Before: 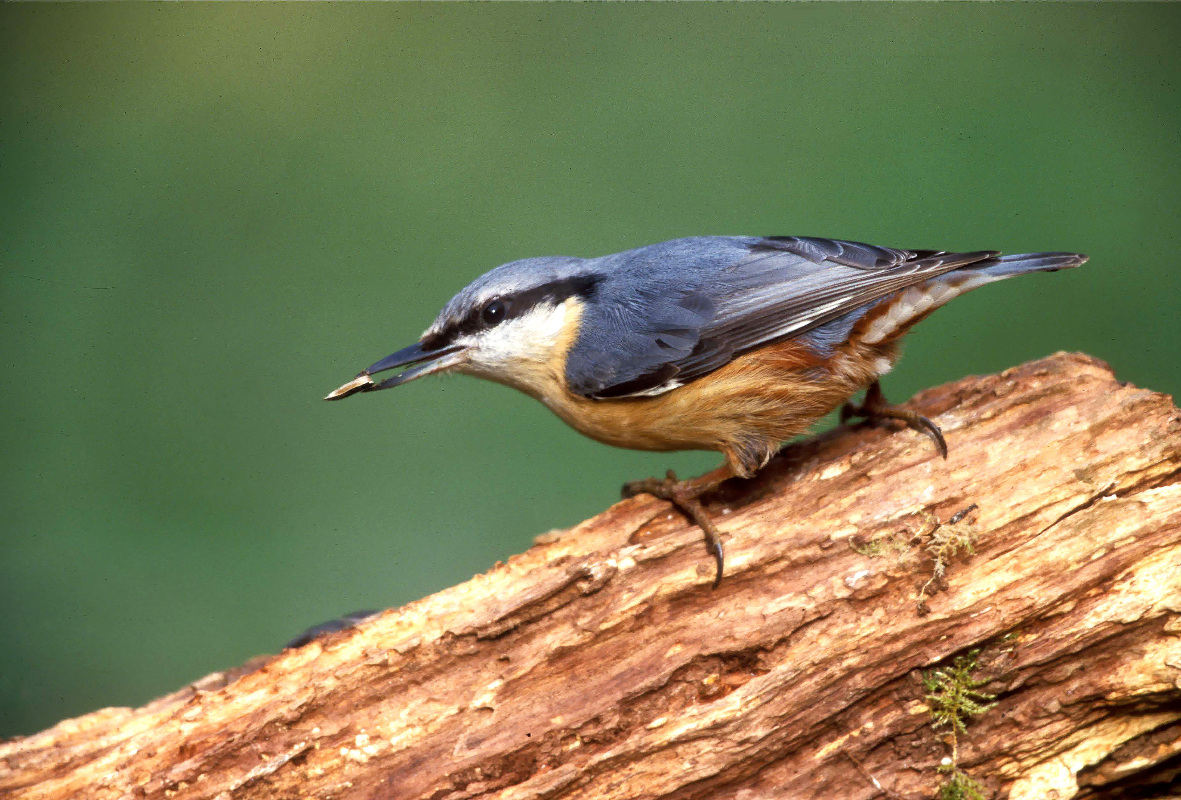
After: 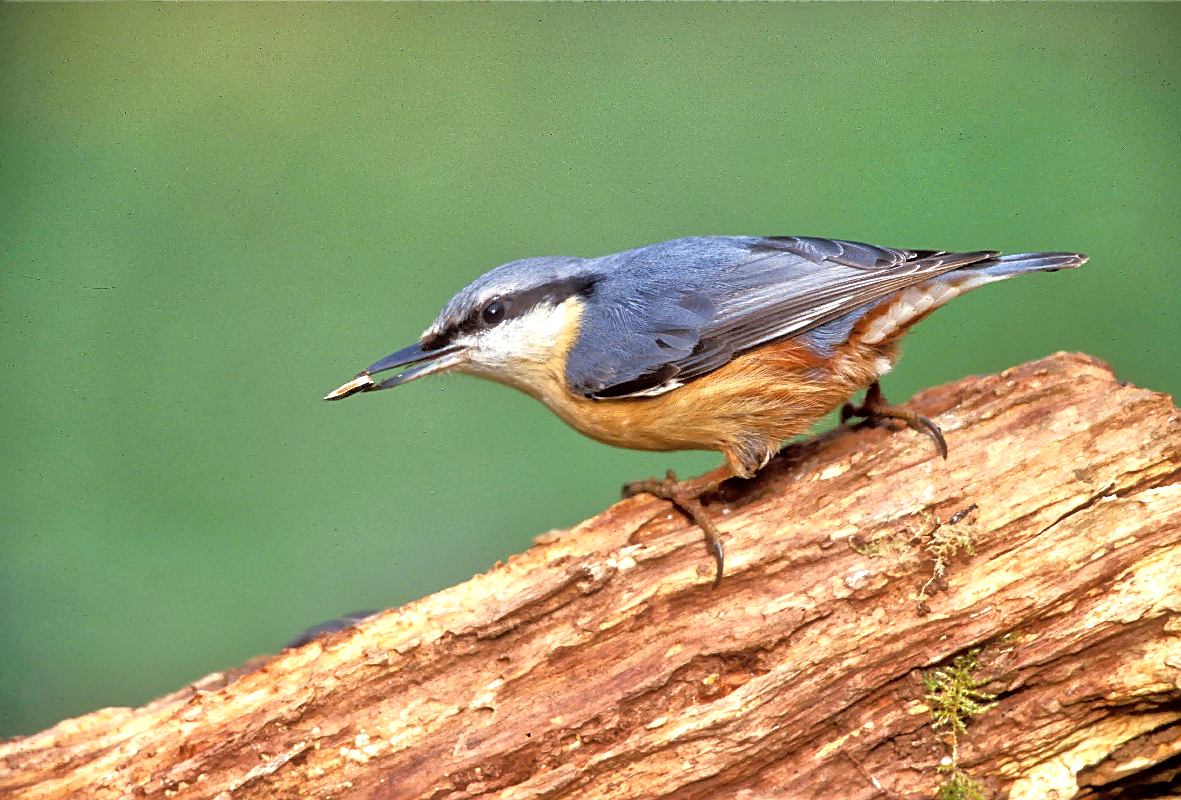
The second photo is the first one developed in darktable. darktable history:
sharpen: on, module defaults
tone equalizer: -7 EV 0.153 EV, -6 EV 0.599 EV, -5 EV 1.13 EV, -4 EV 1.32 EV, -3 EV 1.16 EV, -2 EV 0.6 EV, -1 EV 0.164 EV, mask exposure compensation -0.503 EV
